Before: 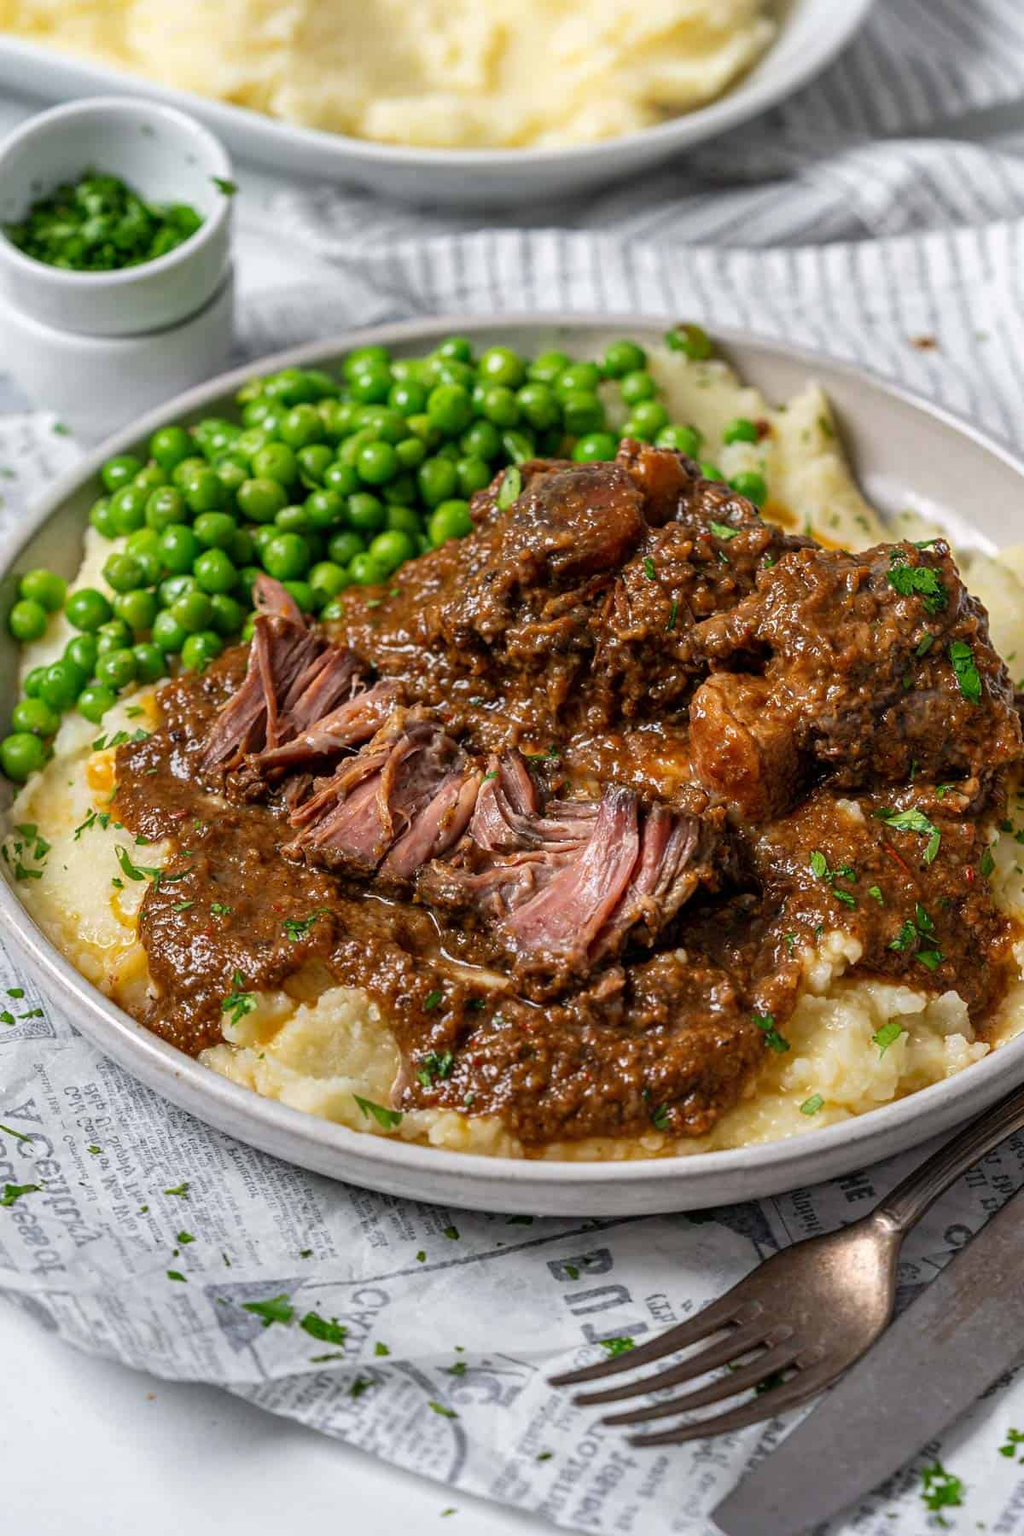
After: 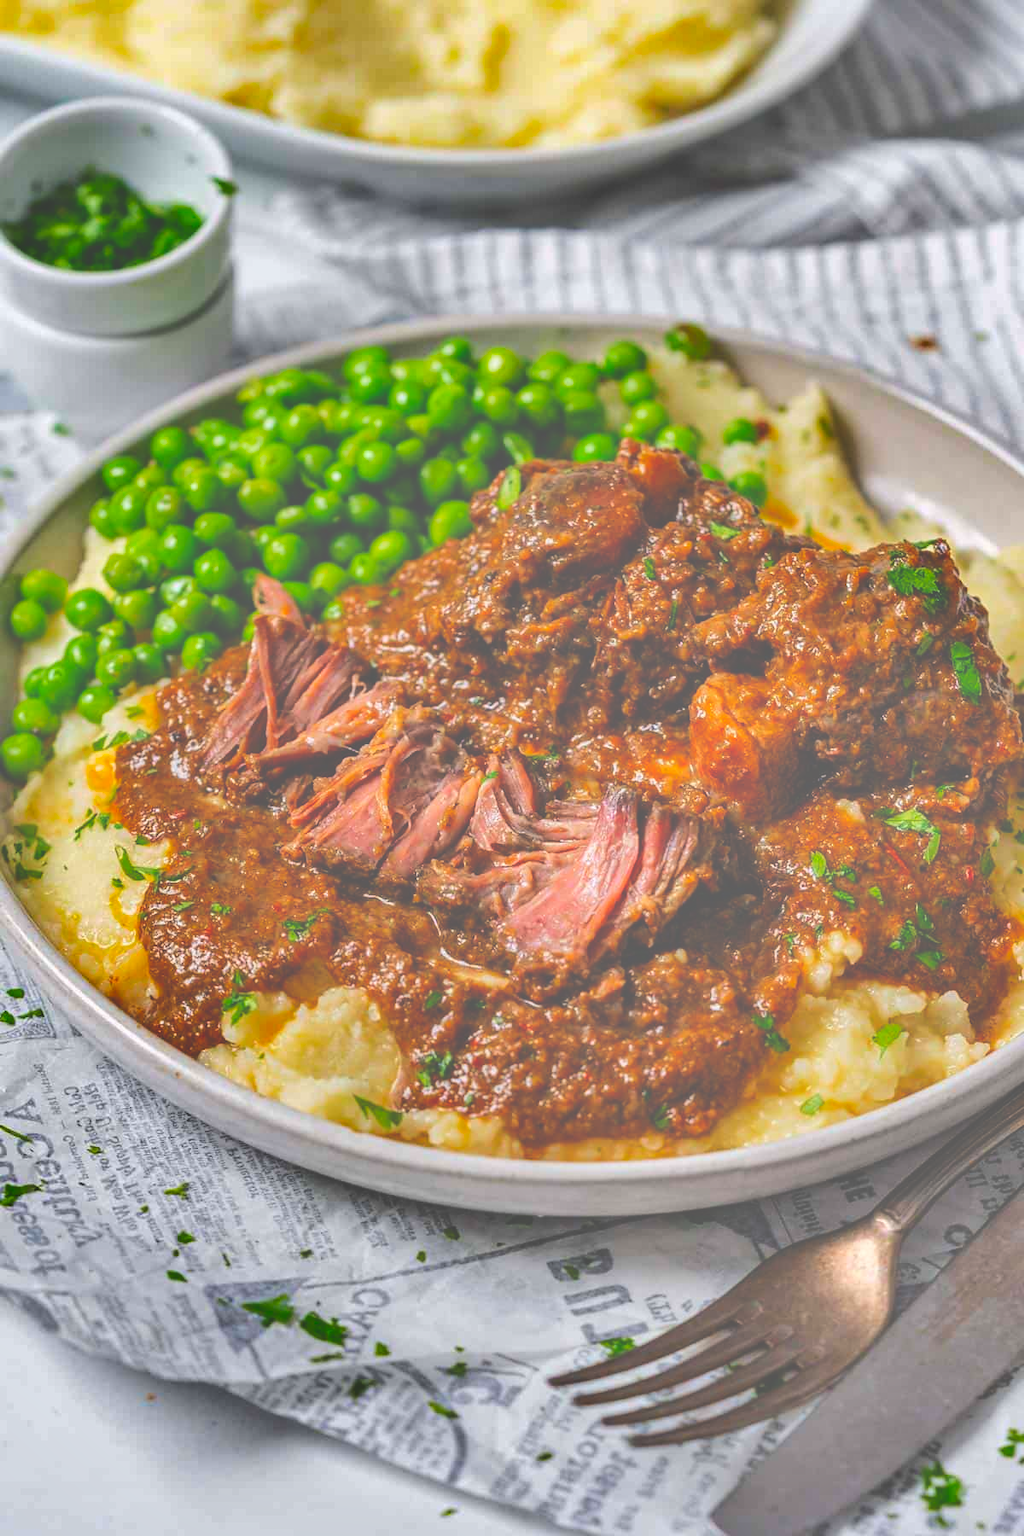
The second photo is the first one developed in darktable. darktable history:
shadows and highlights: radius 100.41, shadows 50.55, highlights -64.36, highlights color adjustment 49.82%, soften with gaussian
exposure: black level correction -0.062, exposure -0.05 EV, compensate highlight preservation false
rgb levels: levels [[0.027, 0.429, 0.996], [0, 0.5, 1], [0, 0.5, 1]]
color balance rgb: perceptual saturation grading › global saturation 25%, perceptual brilliance grading › mid-tones 10%, perceptual brilliance grading › shadows 15%, global vibrance 20%
